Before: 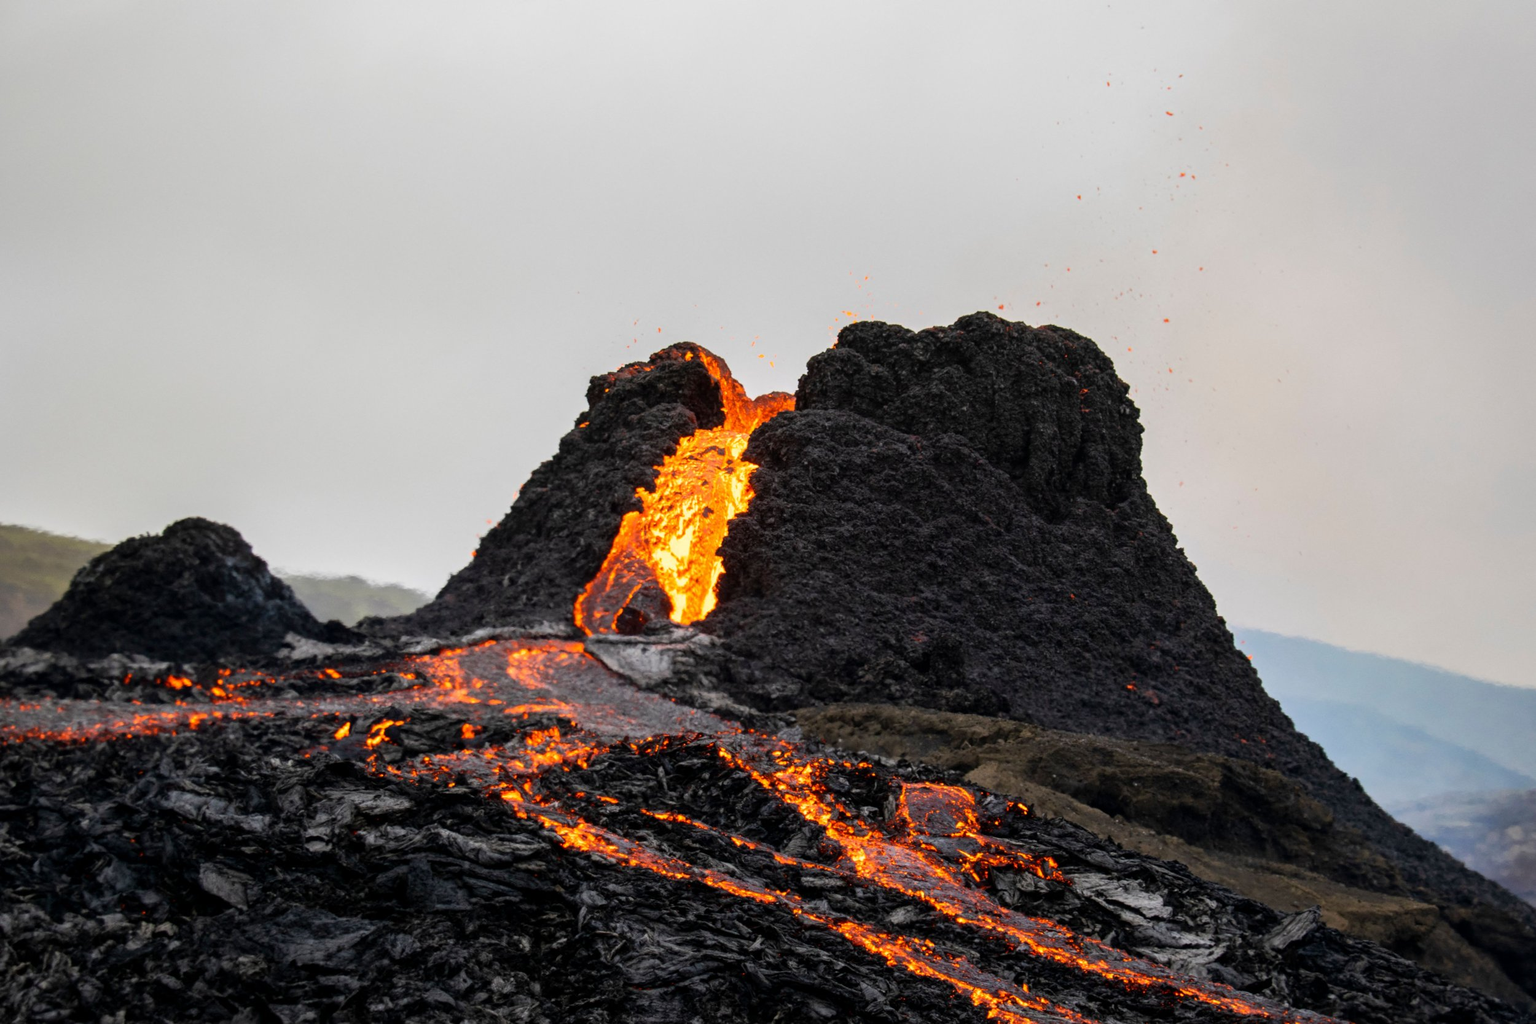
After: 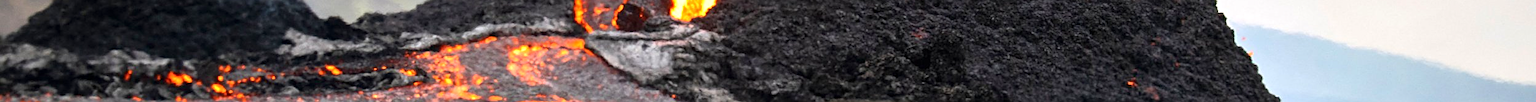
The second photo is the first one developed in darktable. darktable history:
crop and rotate: top 59.084%, bottom 30.916%
sharpen: on, module defaults
exposure: black level correction 0, exposure 0.7 EV, compensate exposure bias true, compensate highlight preservation false
